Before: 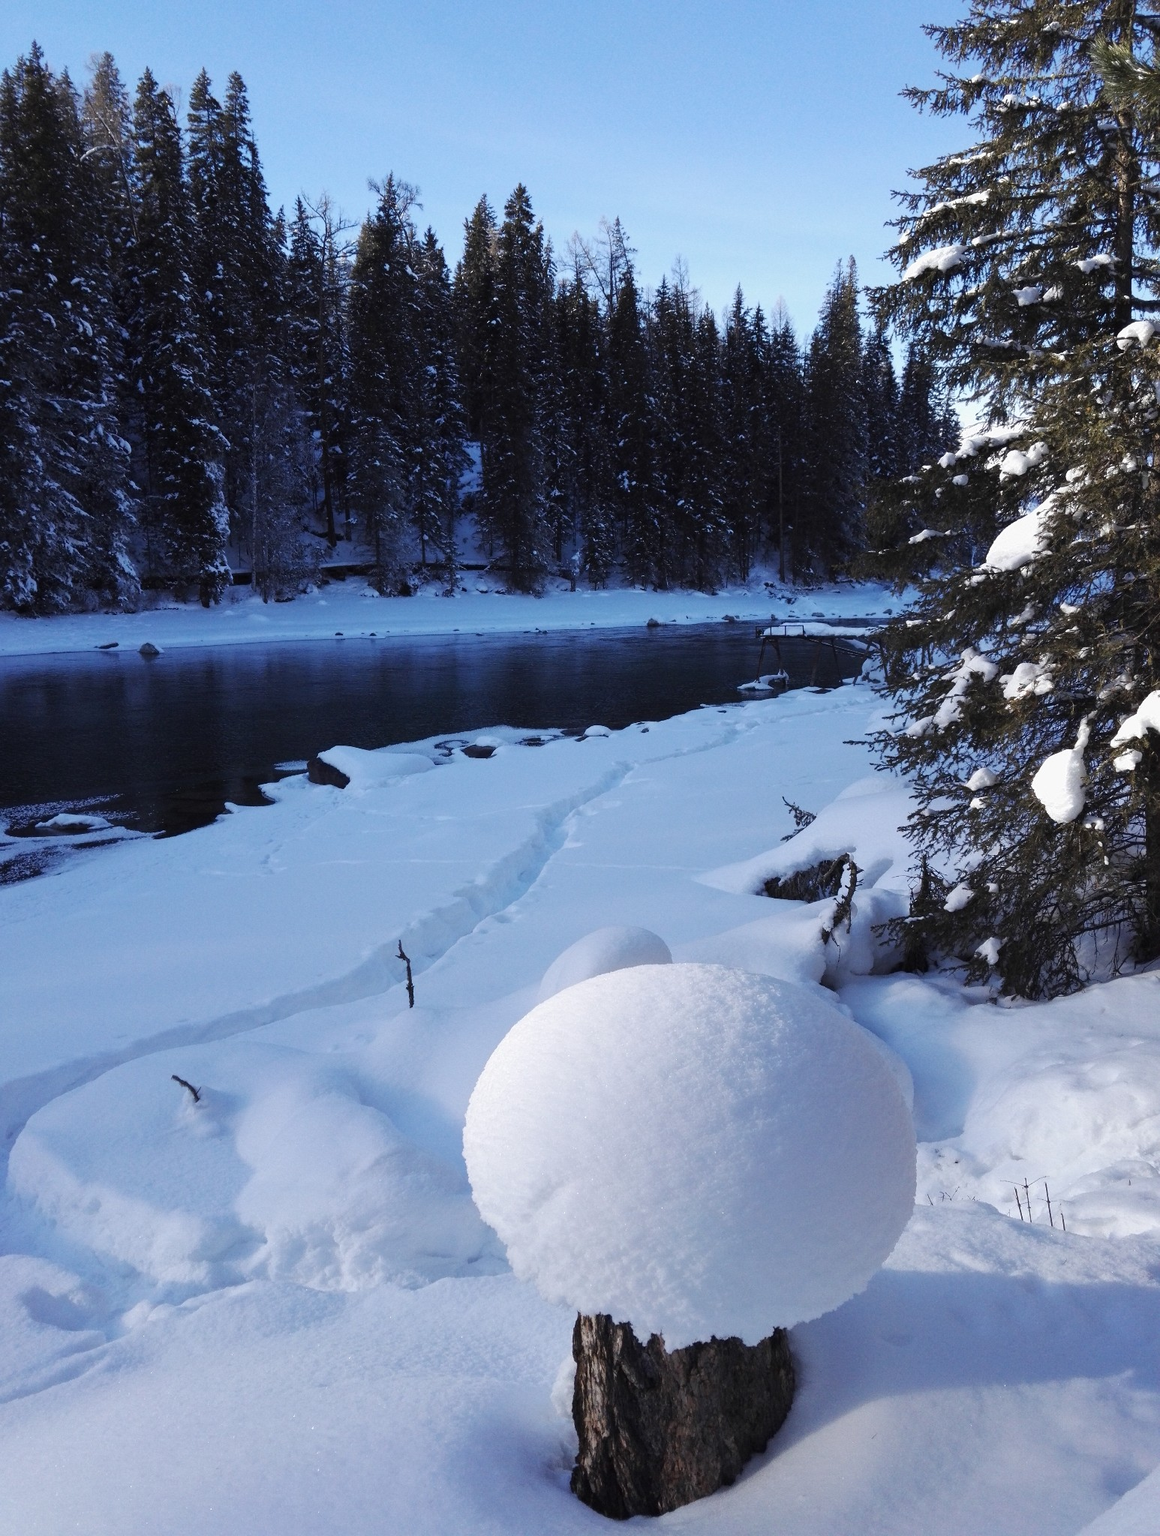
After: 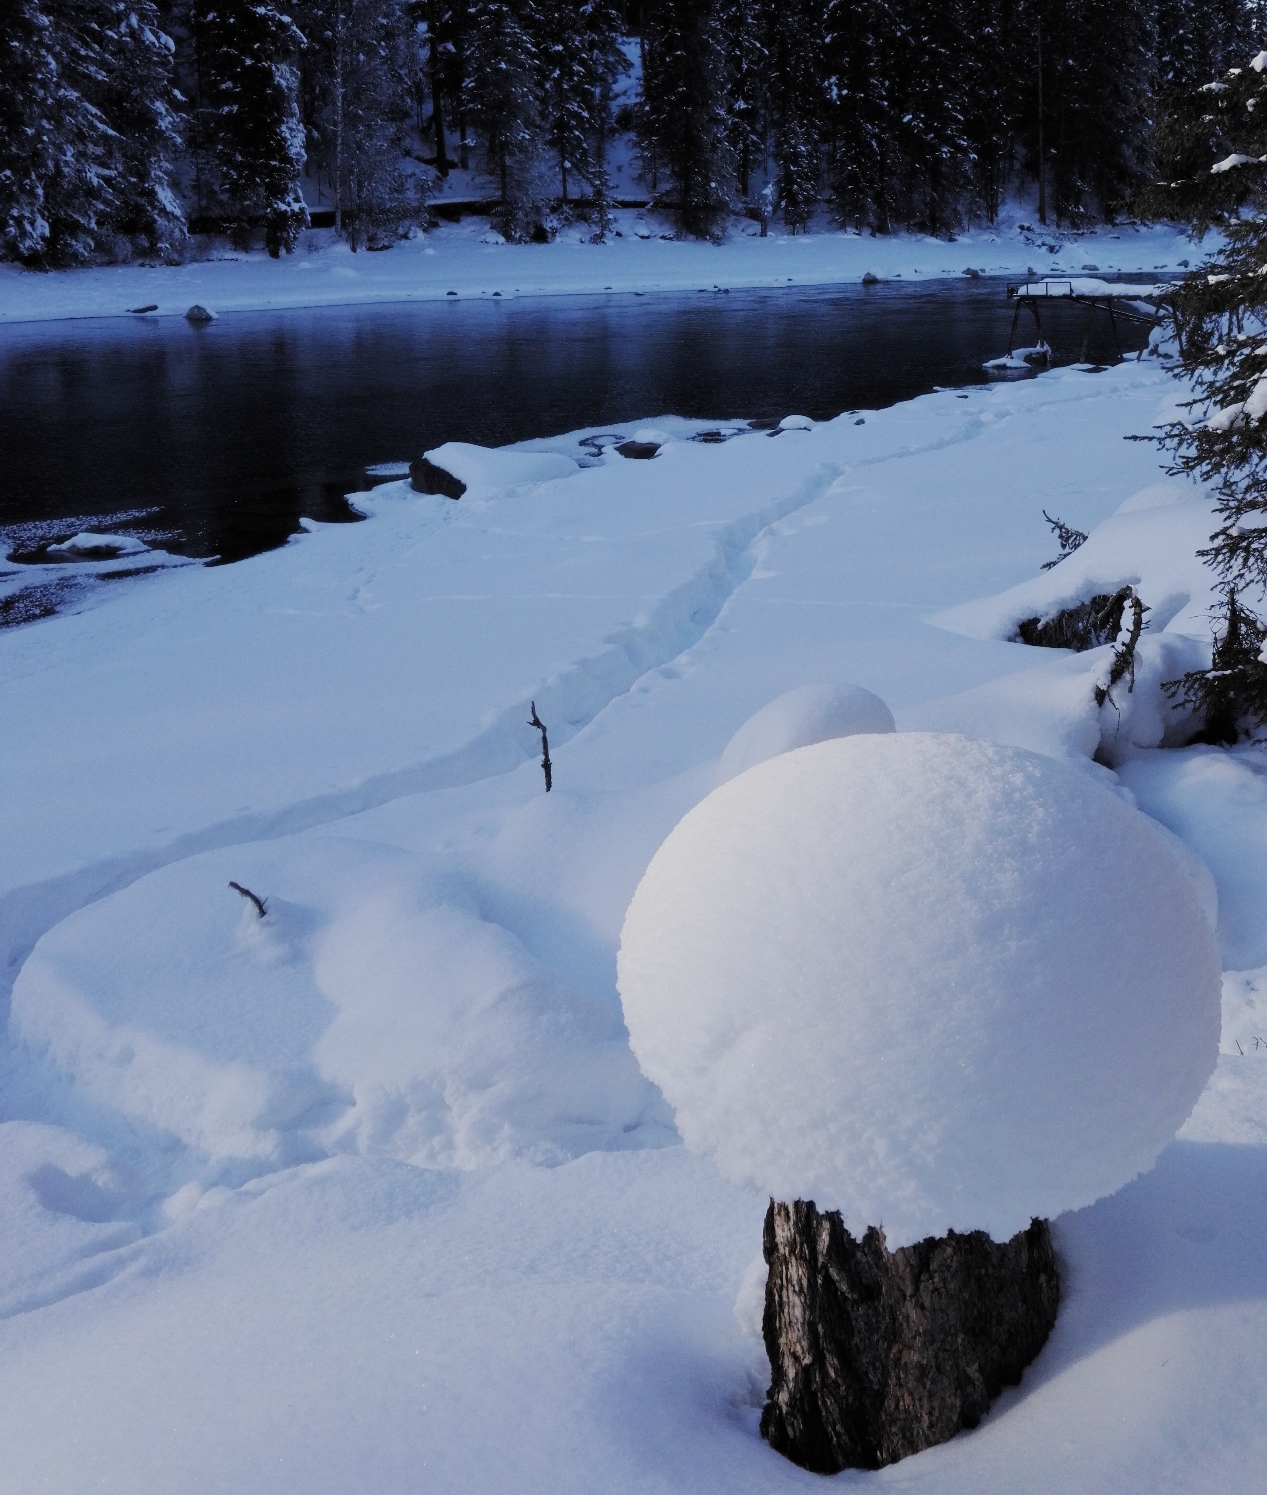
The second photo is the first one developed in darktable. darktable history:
filmic rgb: black relative exposure -7.65 EV, white relative exposure 4.56 EV, hardness 3.61, color science v4 (2020)
crop: top 26.97%, right 18.002%
